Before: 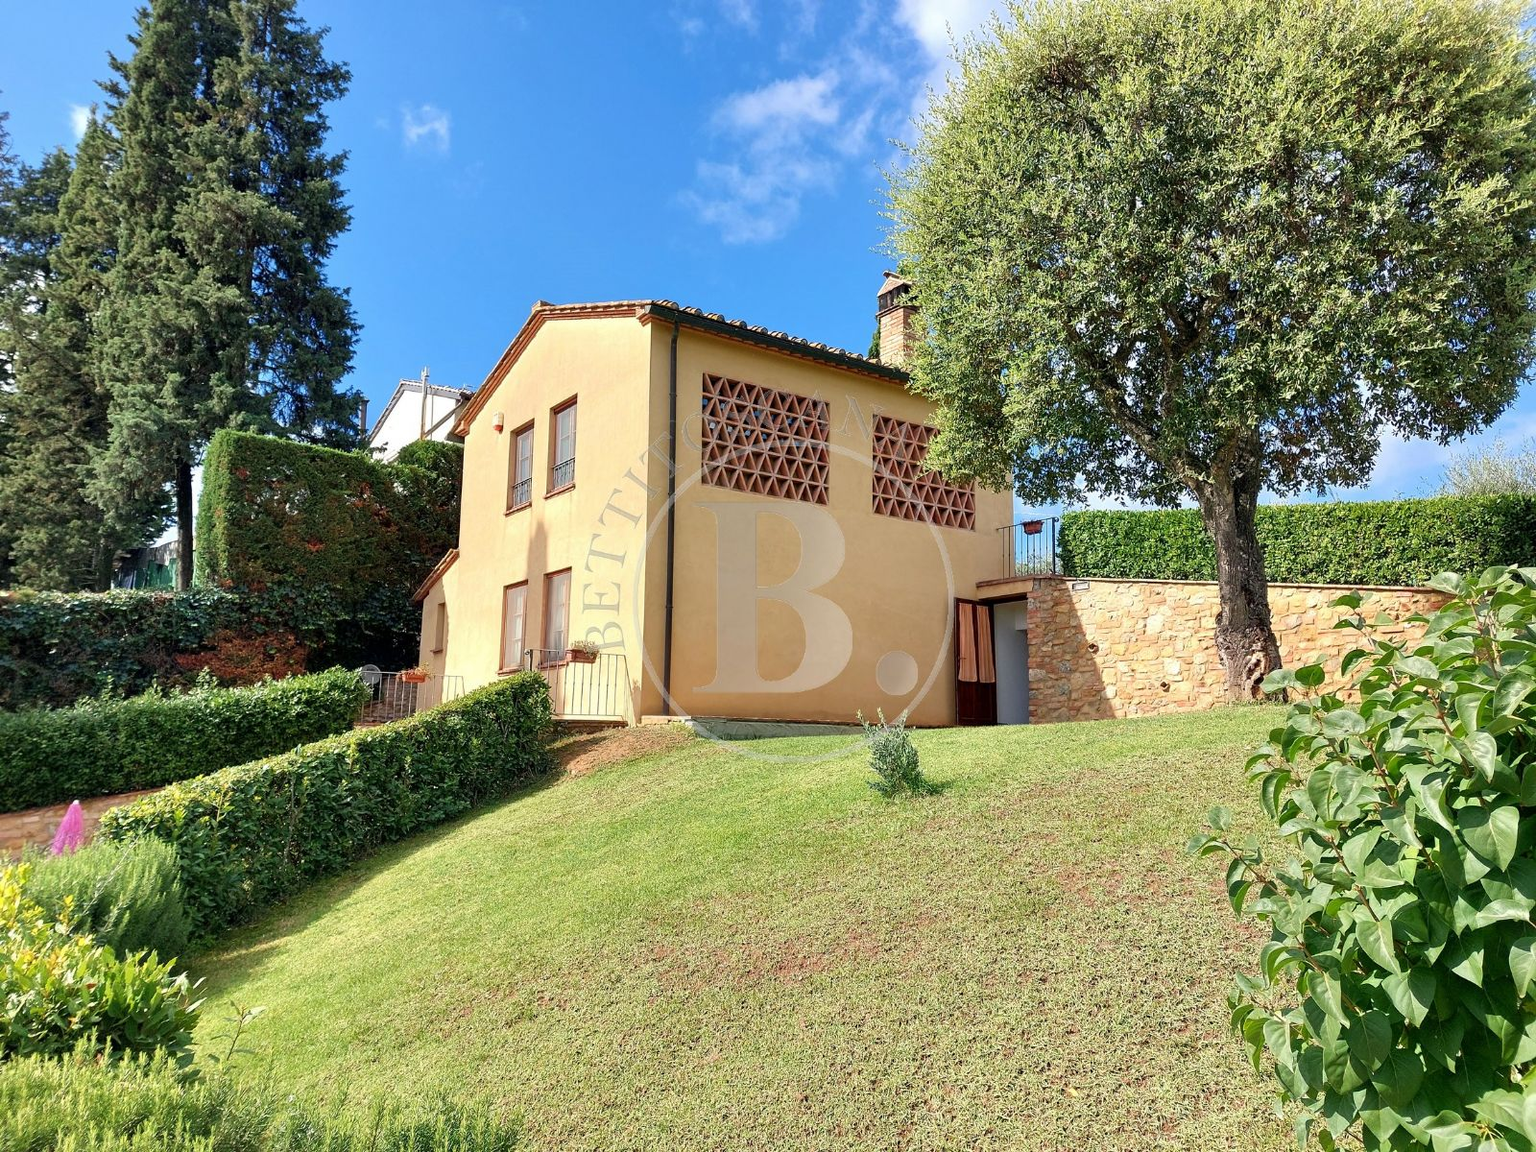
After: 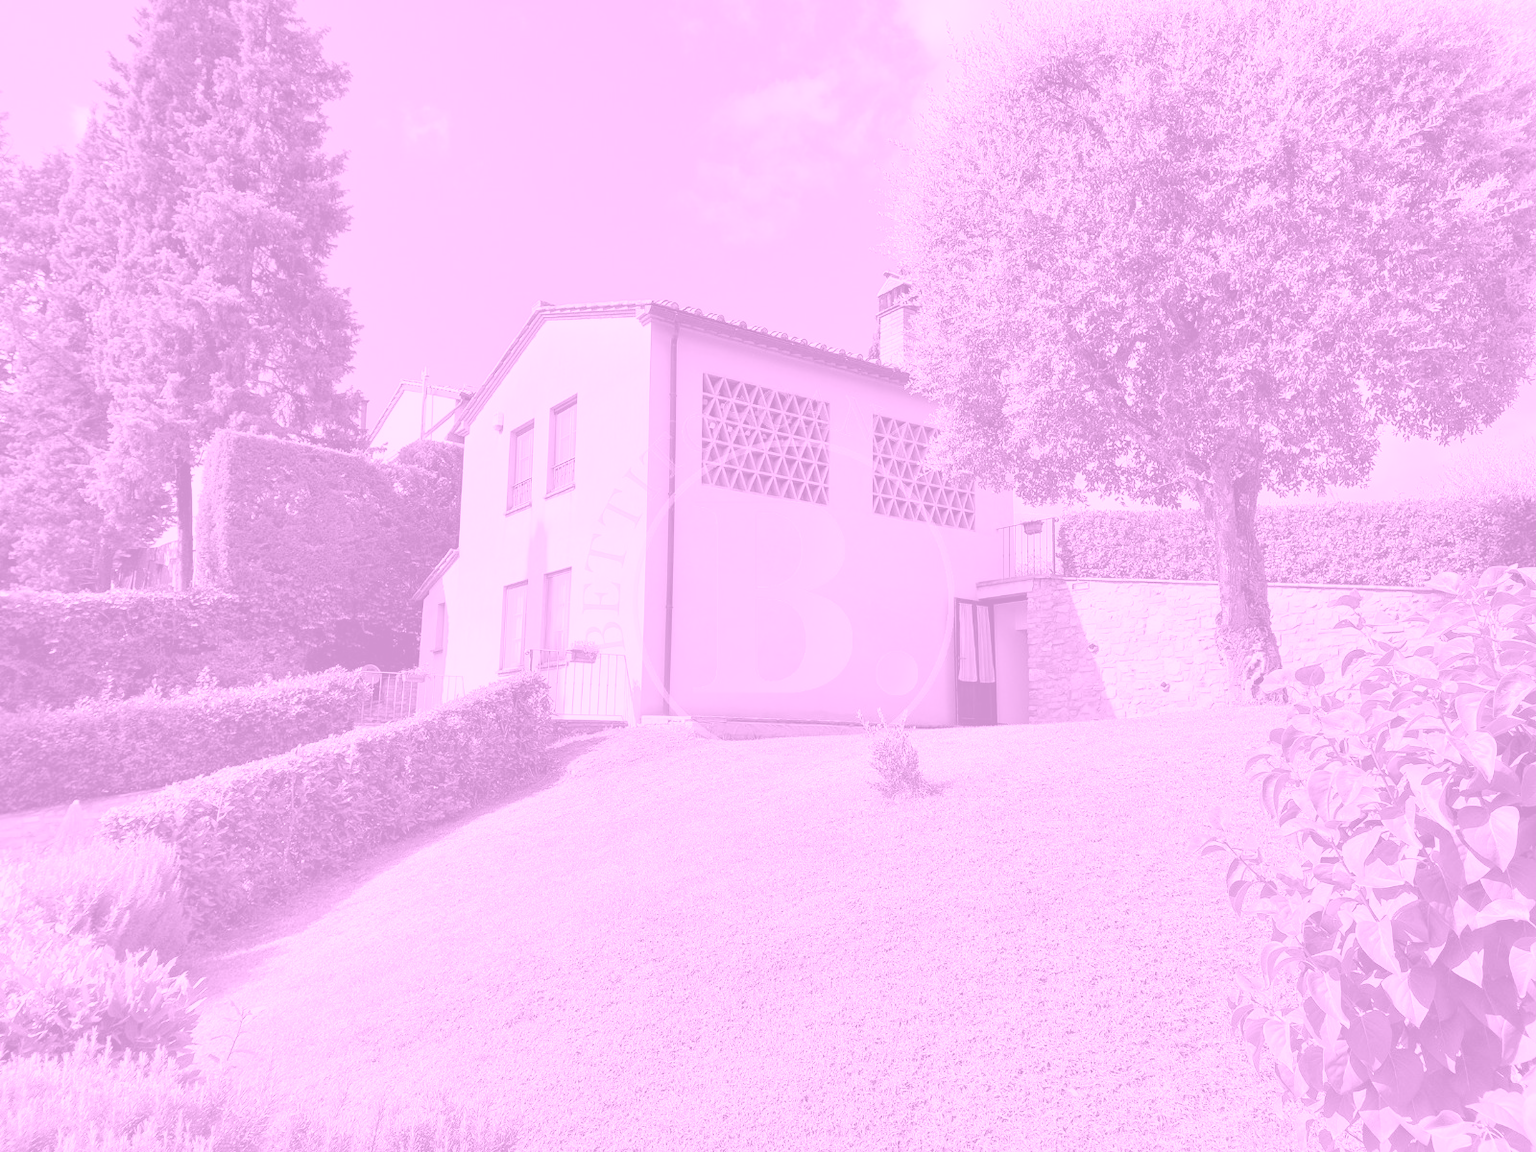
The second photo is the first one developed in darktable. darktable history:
white balance: emerald 1
colorize: hue 331.2°, saturation 75%, source mix 30.28%, lightness 70.52%, version 1
